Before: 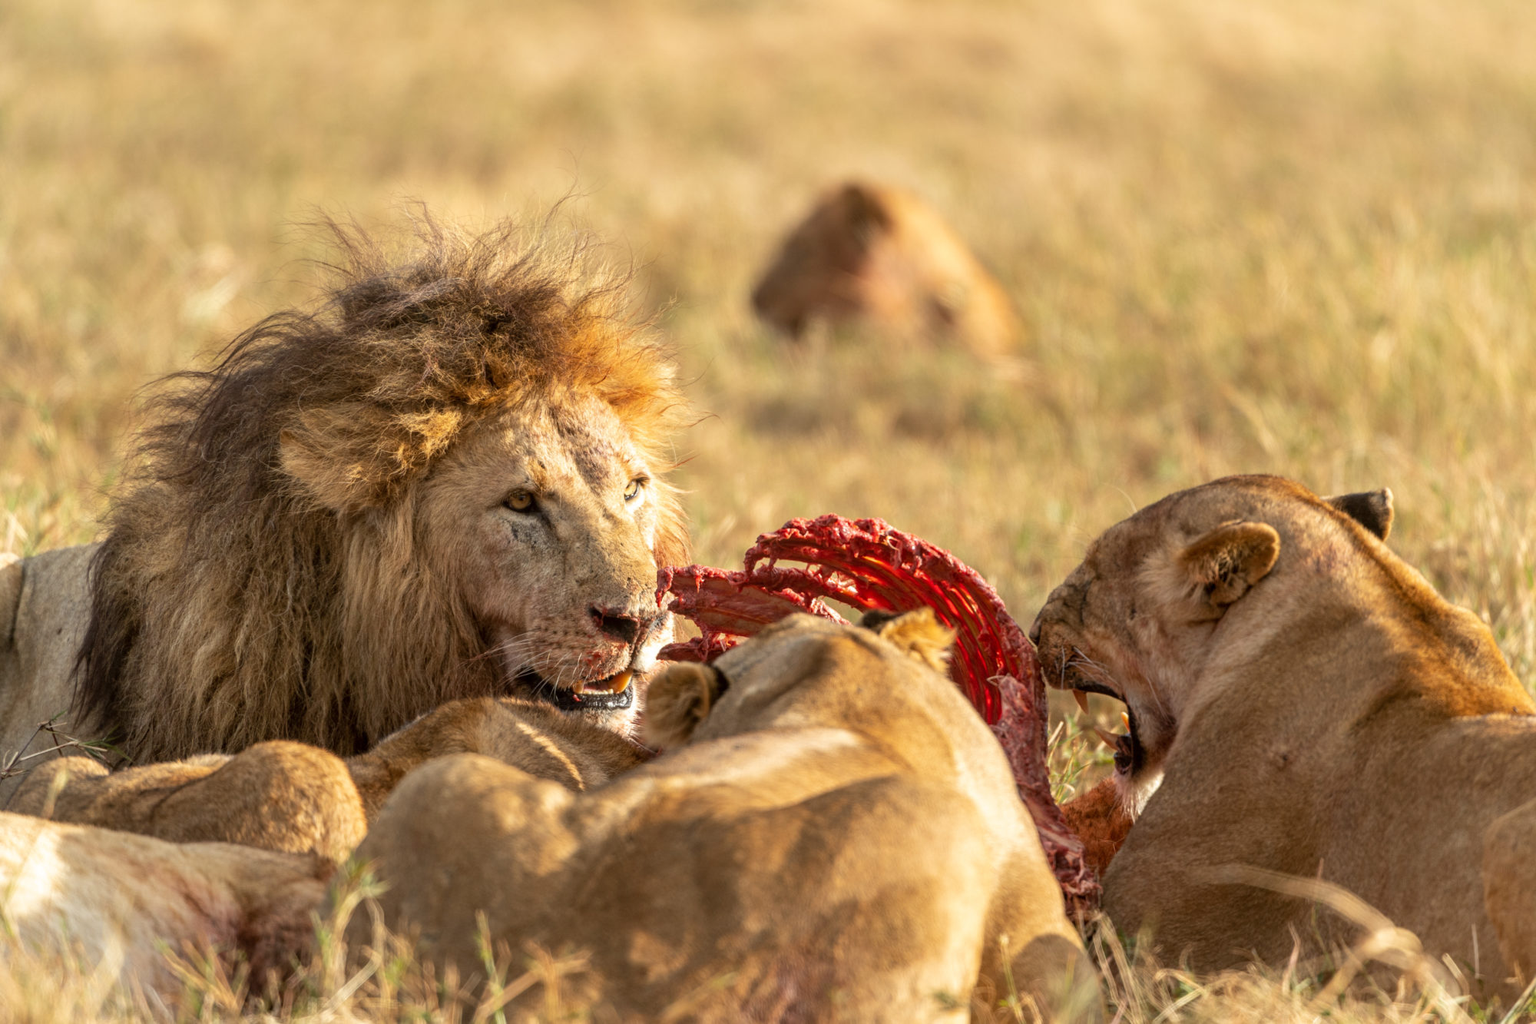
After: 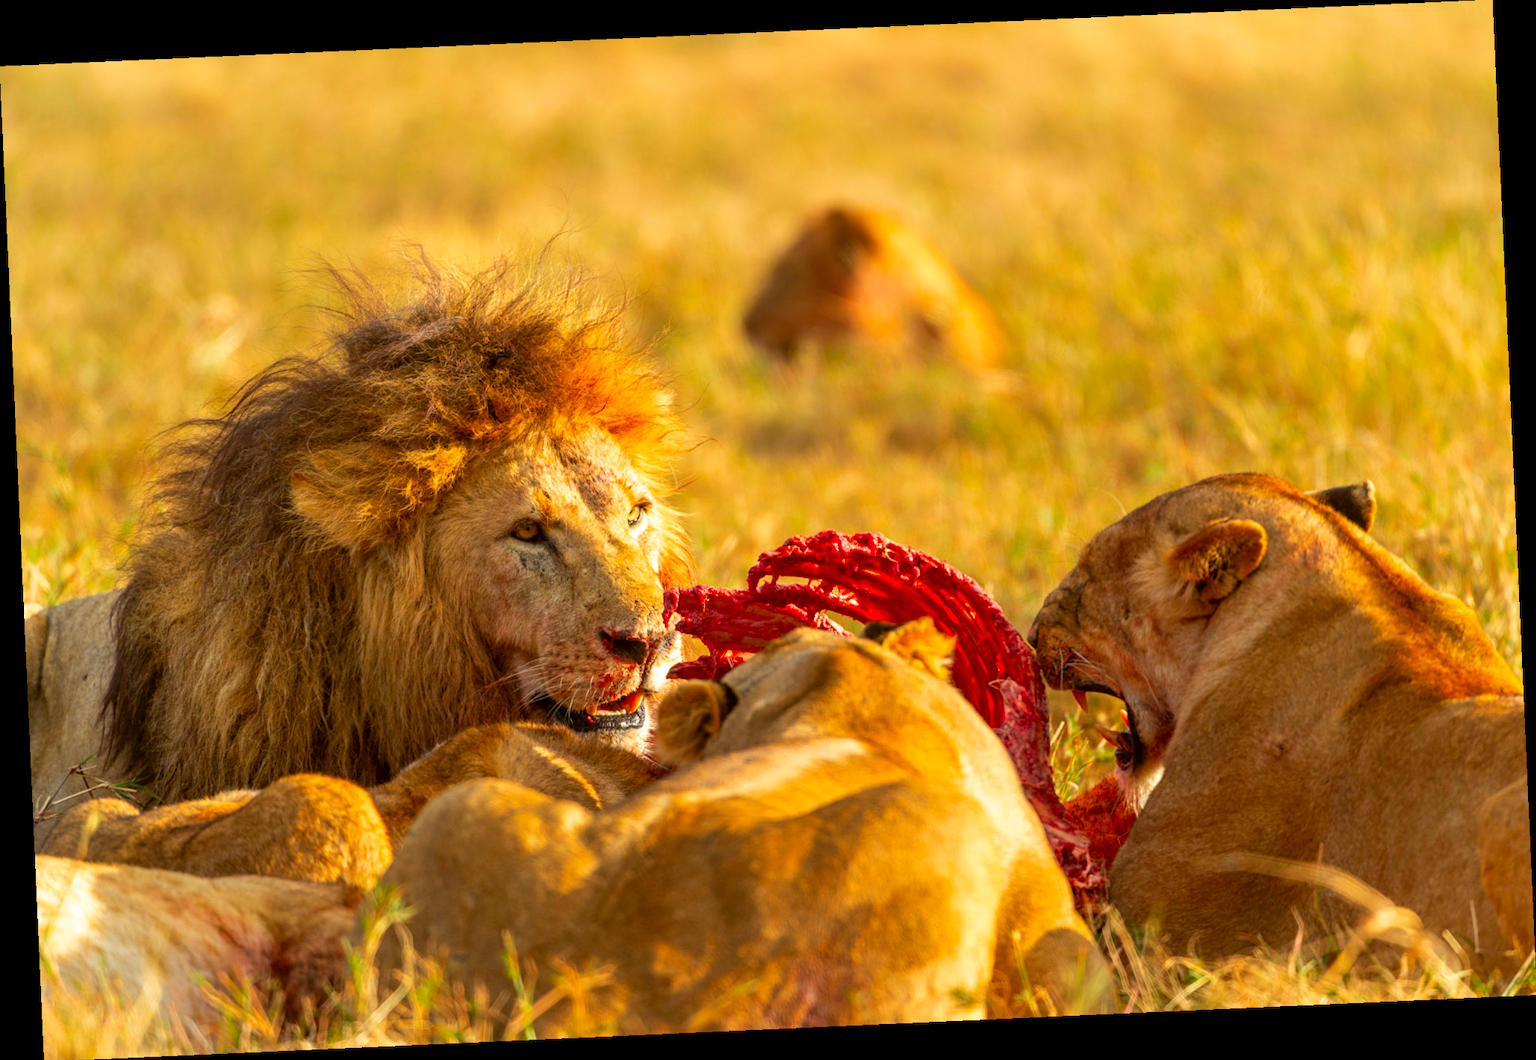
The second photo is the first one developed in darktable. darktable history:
color correction: saturation 1.8
rotate and perspective: rotation -2.56°, automatic cropping off
